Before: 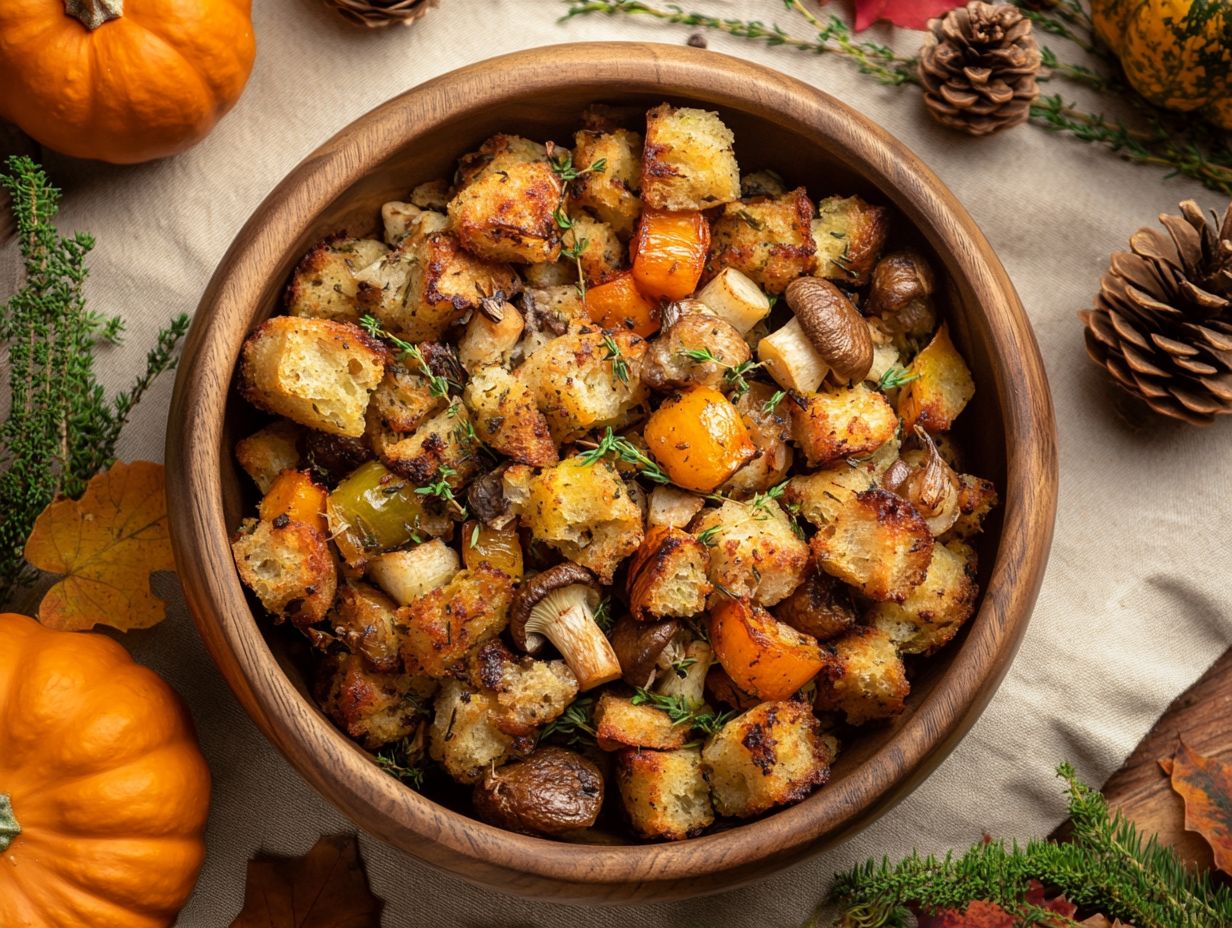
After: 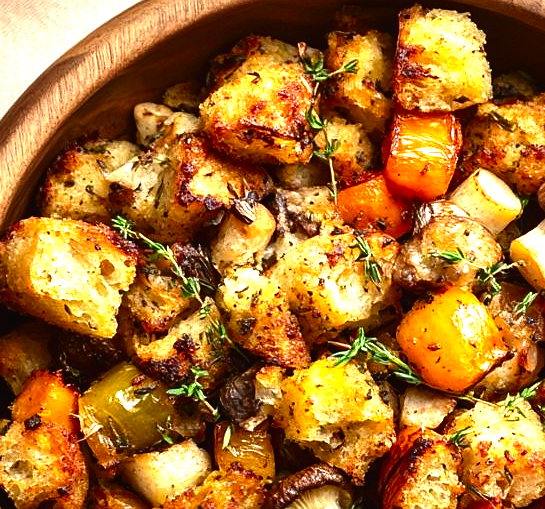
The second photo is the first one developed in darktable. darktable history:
crop: left 20.146%, top 10.752%, right 35.593%, bottom 34.292%
contrast brightness saturation: contrast 0.098, brightness -0.269, saturation 0.139
tone equalizer: edges refinement/feathering 500, mask exposure compensation -1.57 EV, preserve details no
sharpen: radius 1.021, threshold 0.999
exposure: black level correction -0.005, exposure 1.005 EV, compensate exposure bias true, compensate highlight preservation false
